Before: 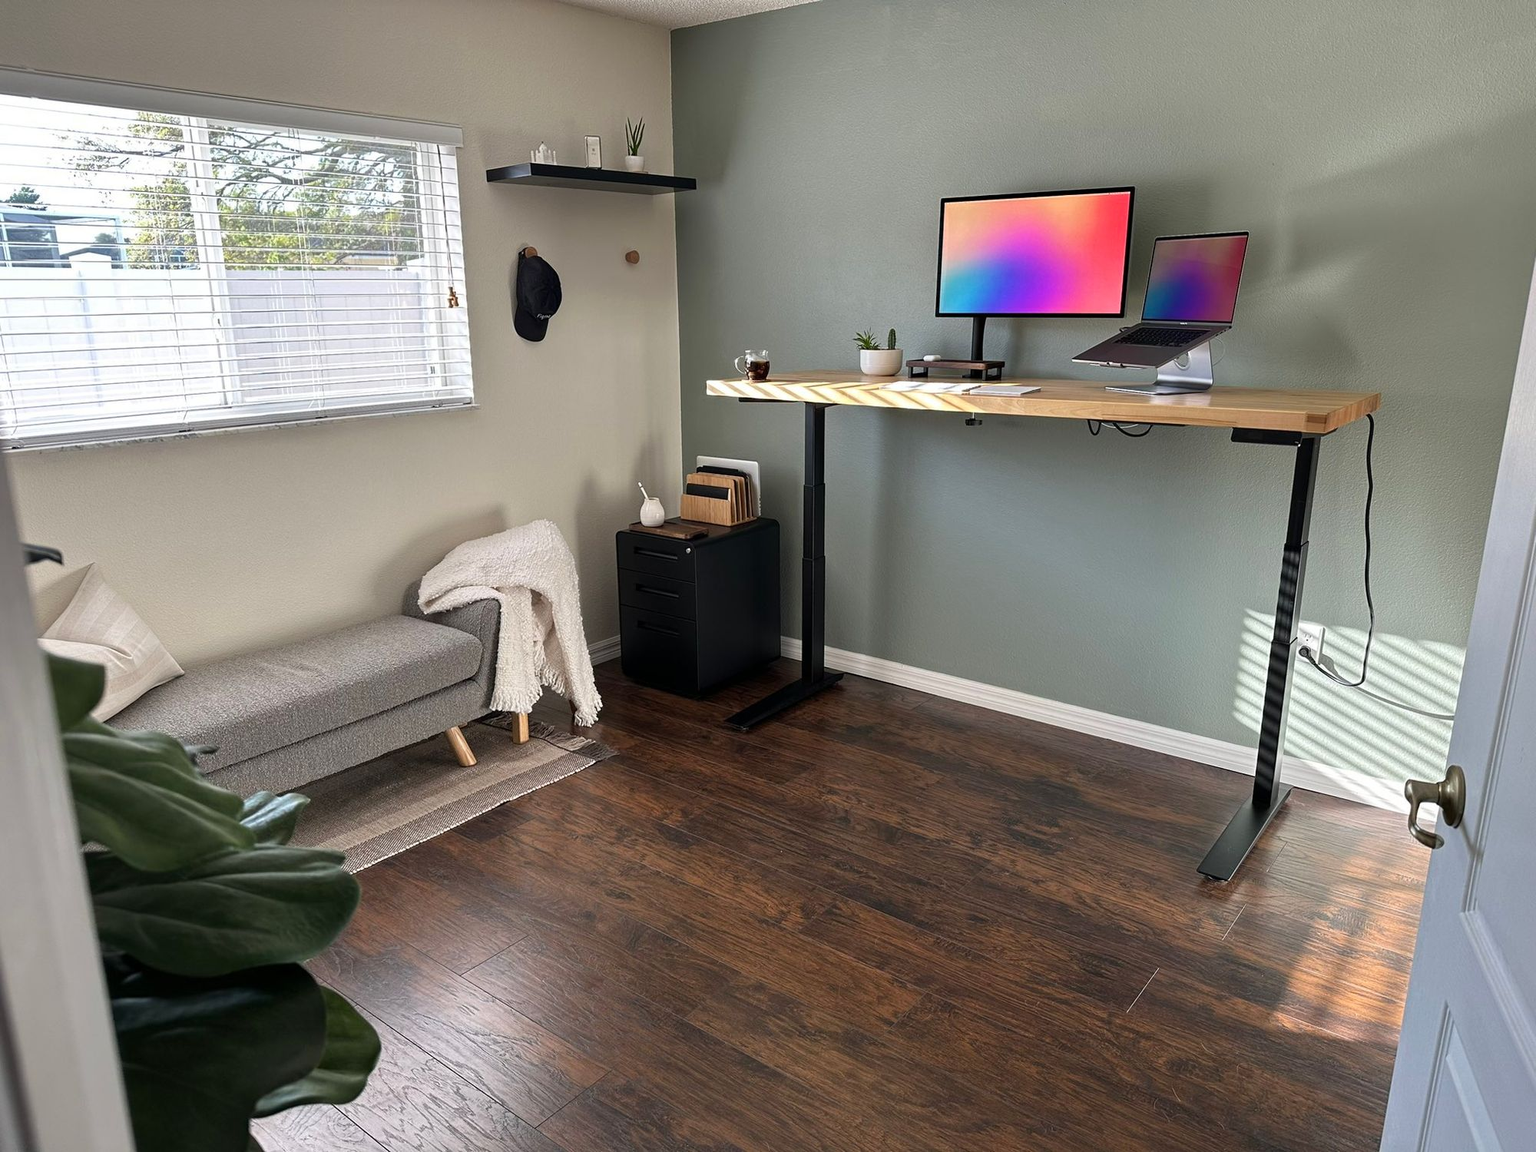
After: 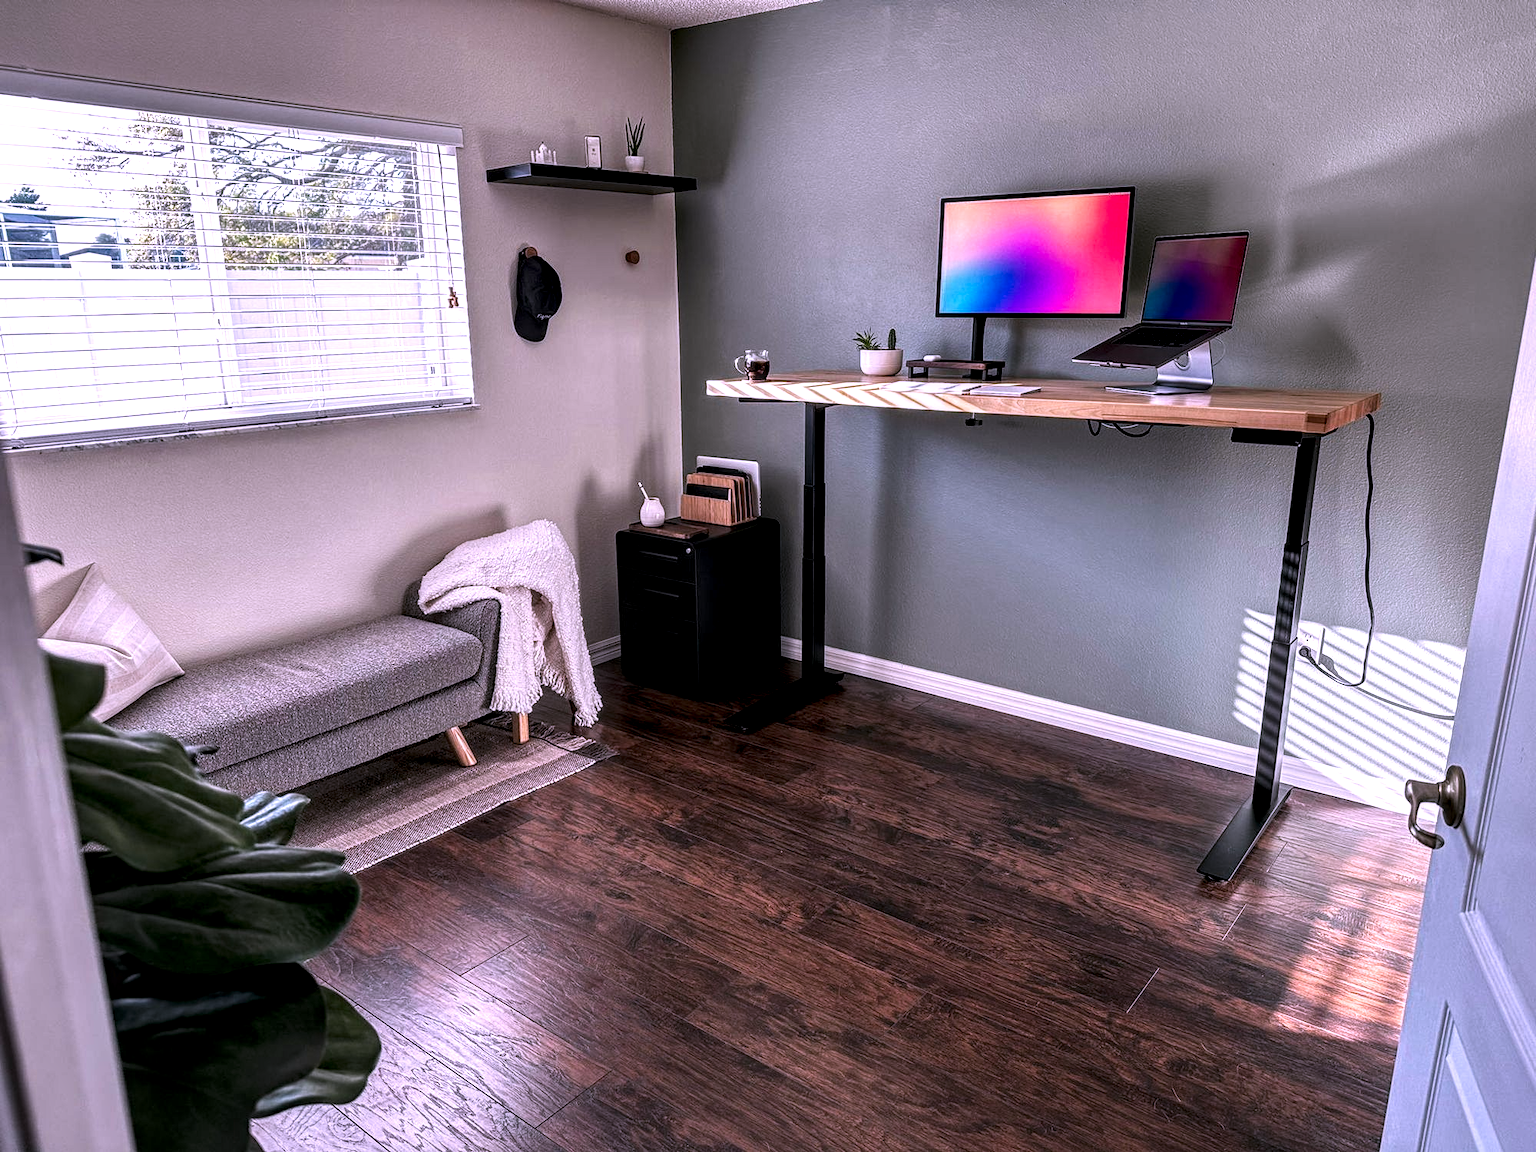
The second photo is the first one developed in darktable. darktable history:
color correction: highlights a* 15.03, highlights b* -25.07
tone curve: curves: ch0 [(0, 0) (0.003, 0.038) (0.011, 0.035) (0.025, 0.03) (0.044, 0.044) (0.069, 0.062) (0.1, 0.087) (0.136, 0.114) (0.177, 0.15) (0.224, 0.193) (0.277, 0.242) (0.335, 0.299) (0.399, 0.361) (0.468, 0.437) (0.543, 0.521) (0.623, 0.614) (0.709, 0.717) (0.801, 0.817) (0.898, 0.913) (1, 1)], preserve colors none
local contrast: highlights 0%, shadows 0%, detail 182%
